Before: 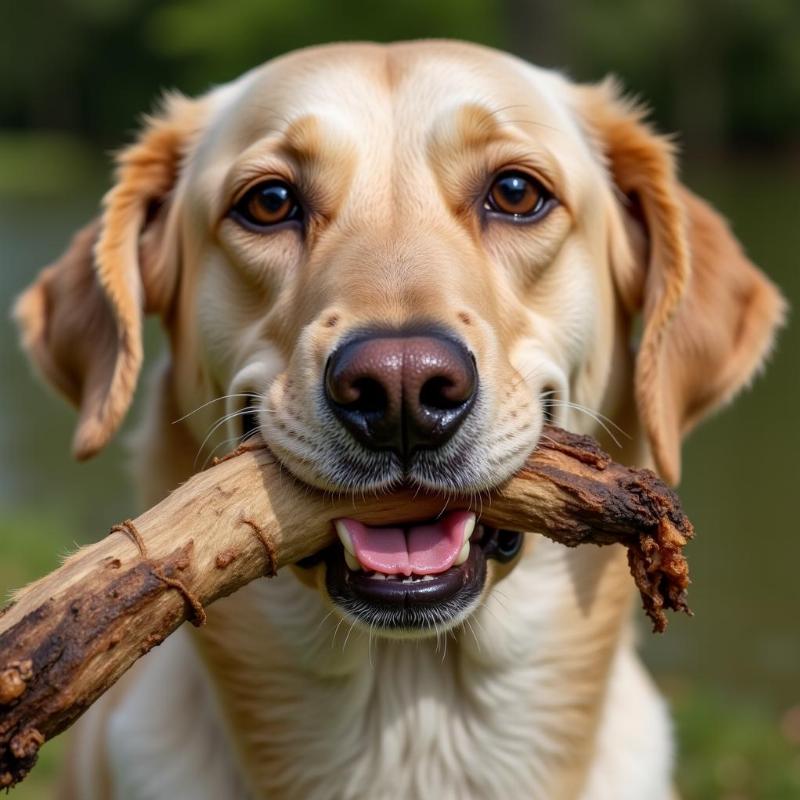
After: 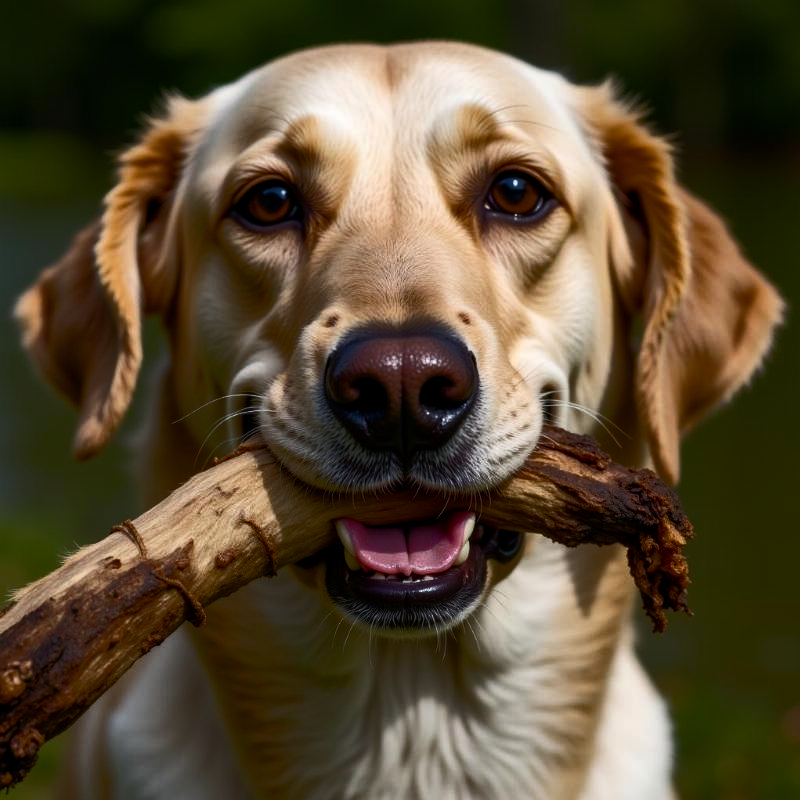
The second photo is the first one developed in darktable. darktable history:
color balance rgb: perceptual saturation grading › global saturation 20%, perceptual saturation grading › highlights -14.095%, perceptual saturation grading › shadows 49.948%, perceptual brilliance grading › highlights 1.97%, perceptual brilliance grading › mid-tones -49.297%, perceptual brilliance grading › shadows -50.152%
tone equalizer: on, module defaults
